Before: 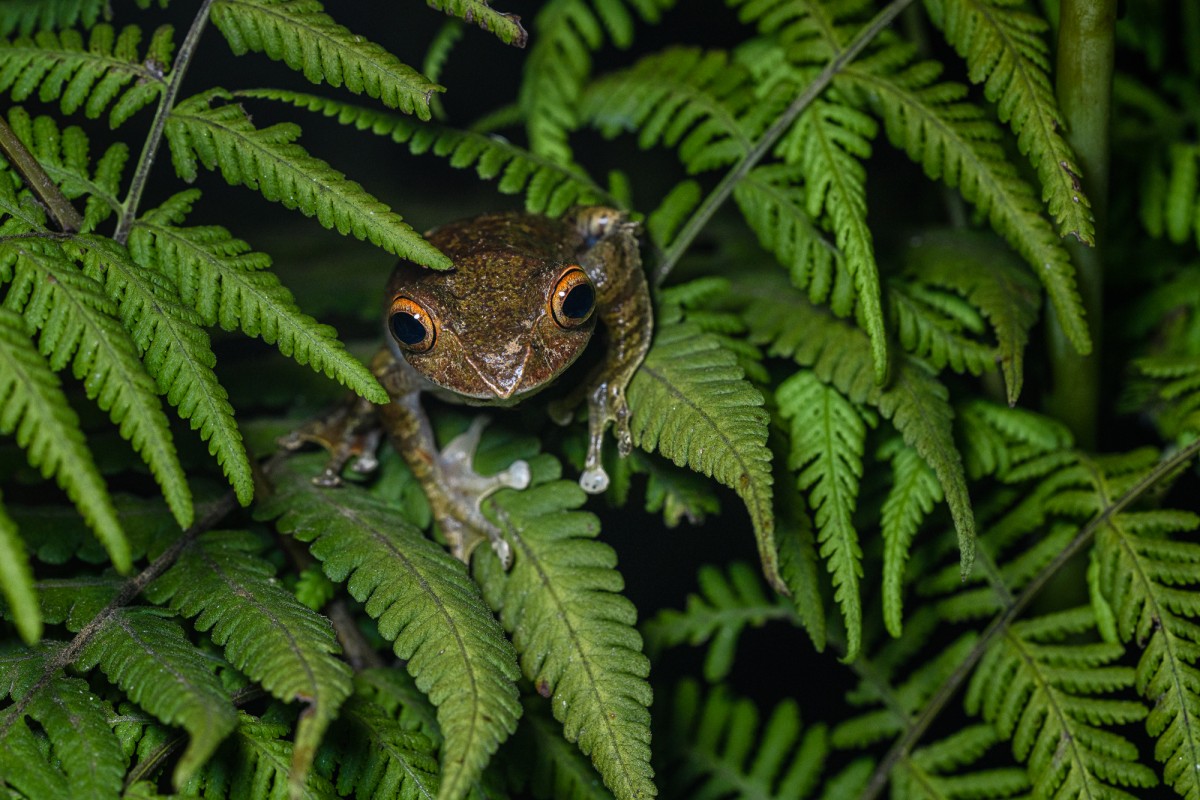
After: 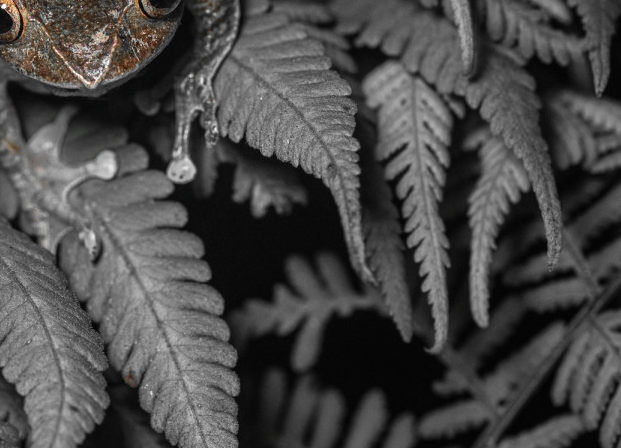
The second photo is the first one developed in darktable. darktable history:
crop: left 34.479%, top 38.822%, right 13.718%, bottom 5.172%
color zones: curves: ch0 [(0, 0.65) (0.096, 0.644) (0.221, 0.539) (0.429, 0.5) (0.571, 0.5) (0.714, 0.5) (0.857, 0.5) (1, 0.65)]; ch1 [(0, 0.5) (0.143, 0.5) (0.257, -0.002) (0.429, 0.04) (0.571, -0.001) (0.714, -0.015) (0.857, 0.024) (1, 0.5)]
